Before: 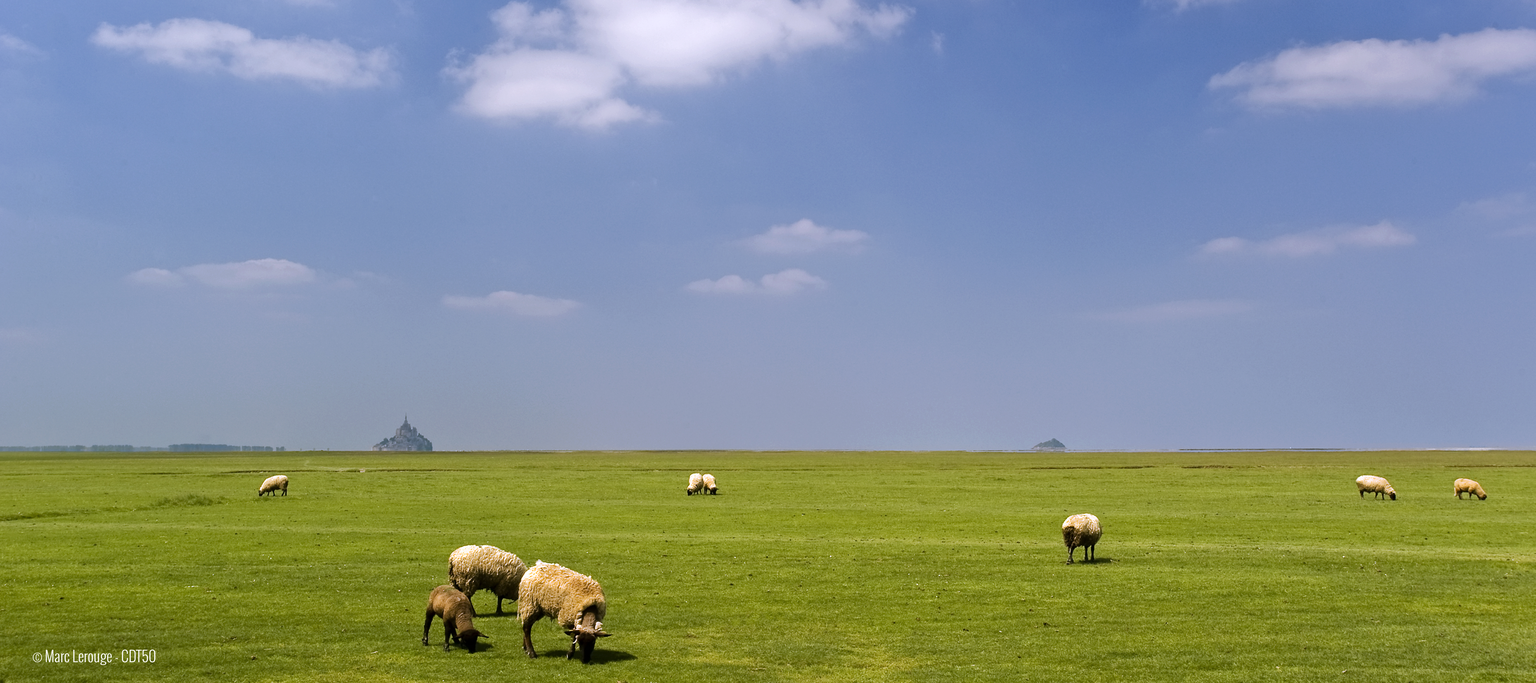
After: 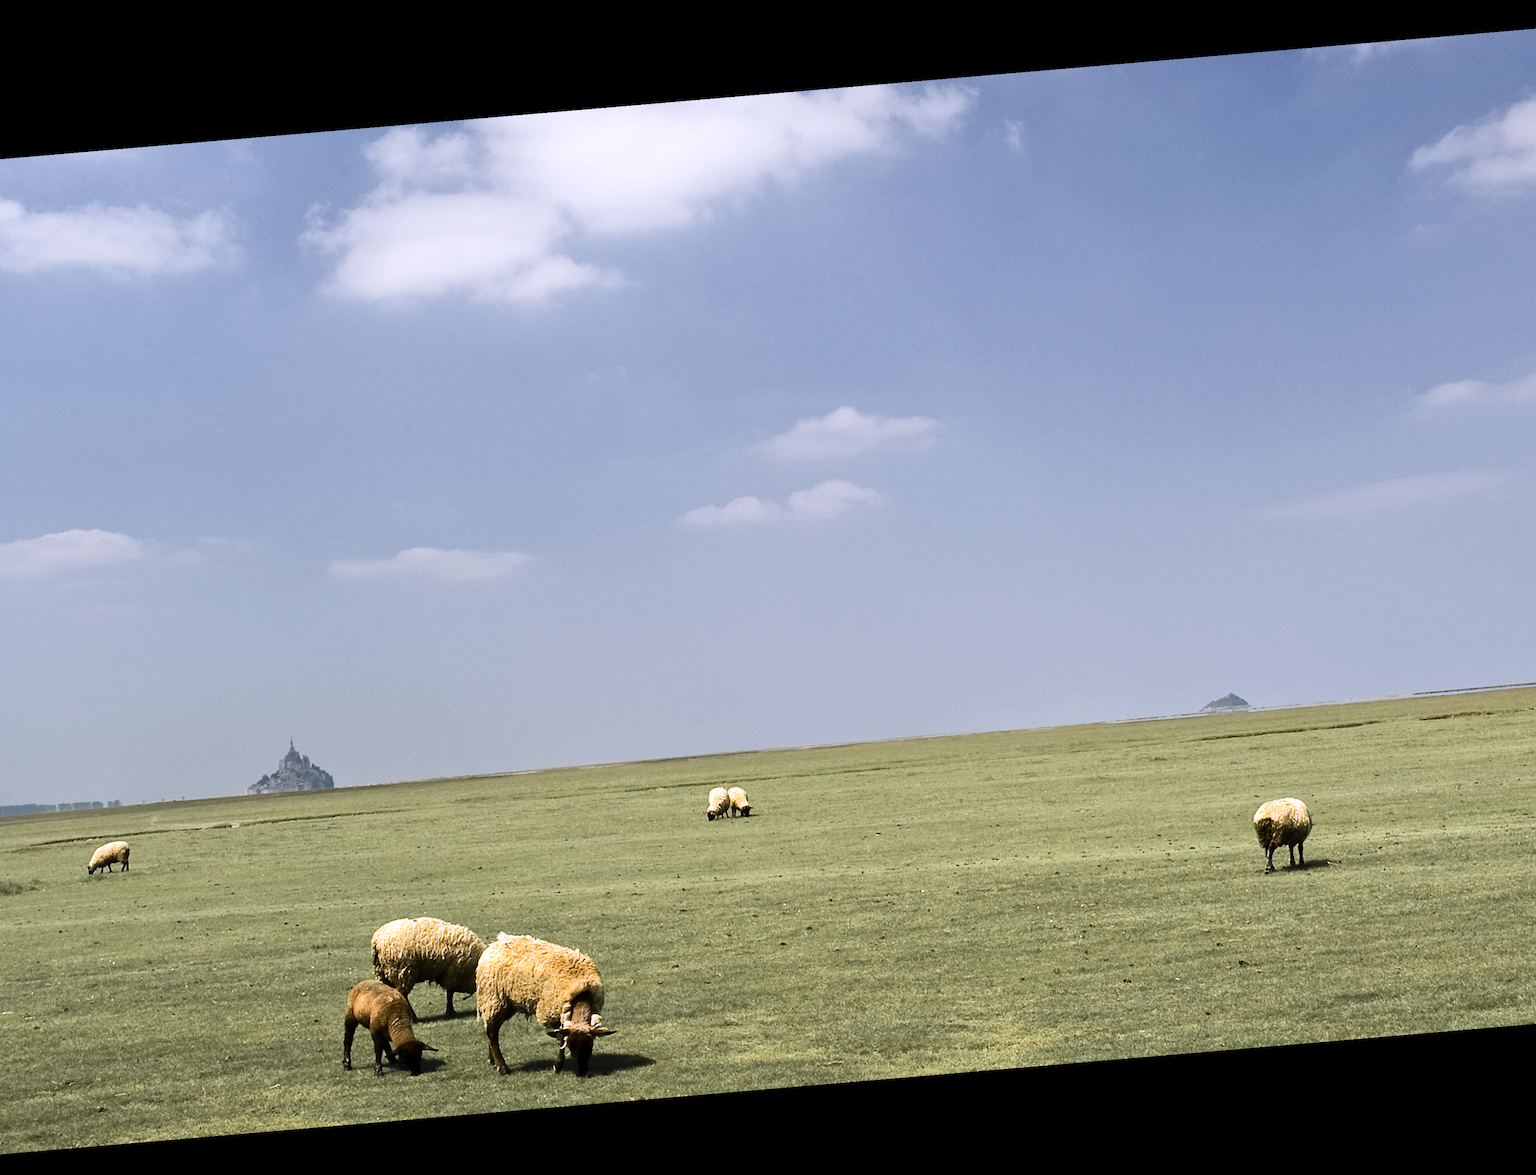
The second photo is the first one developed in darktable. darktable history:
color zones: curves: ch1 [(0, 0.679) (0.143, 0.647) (0.286, 0.261) (0.378, -0.011) (0.571, 0.396) (0.714, 0.399) (0.857, 0.406) (1, 0.679)]
crop and rotate: left 15.055%, right 18.278%
contrast brightness saturation: contrast 0.24, brightness 0.09
rotate and perspective: rotation -4.86°, automatic cropping off
